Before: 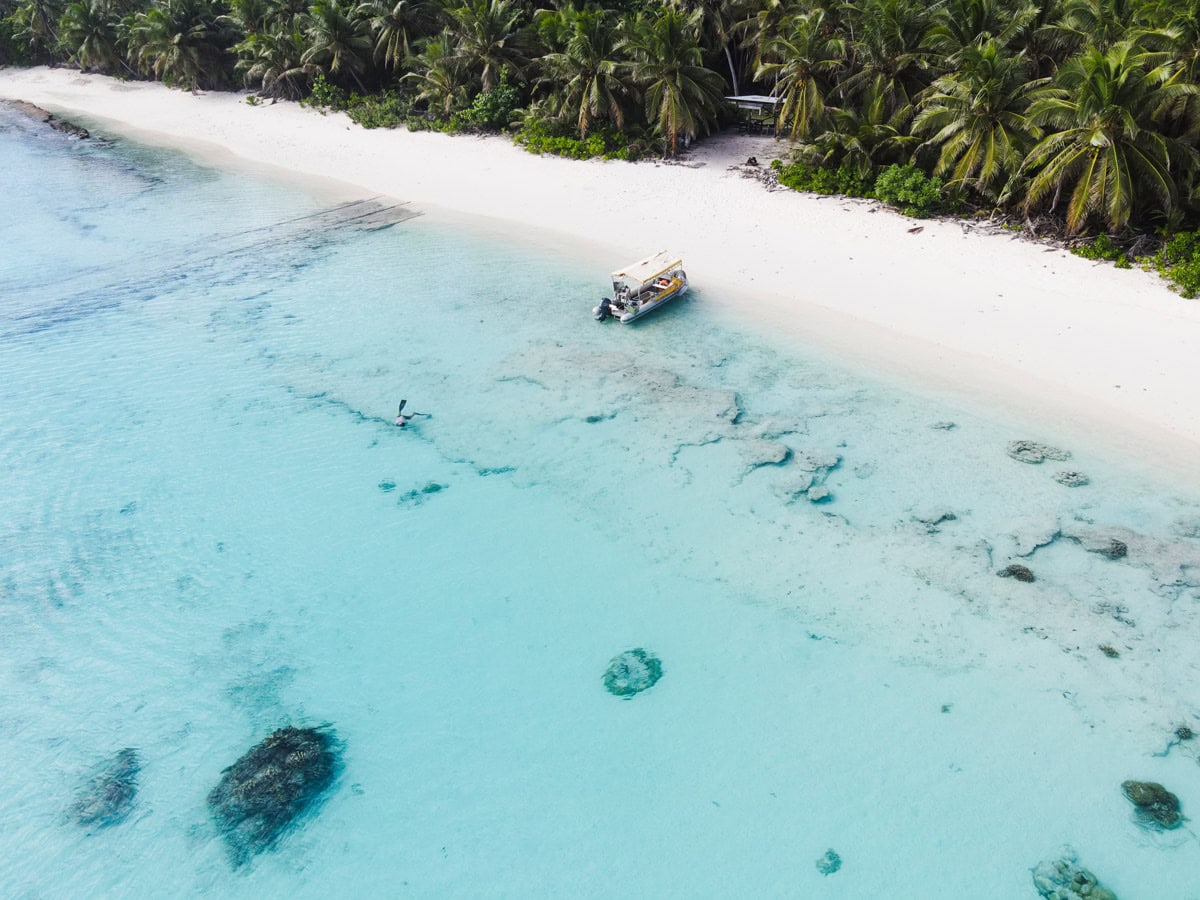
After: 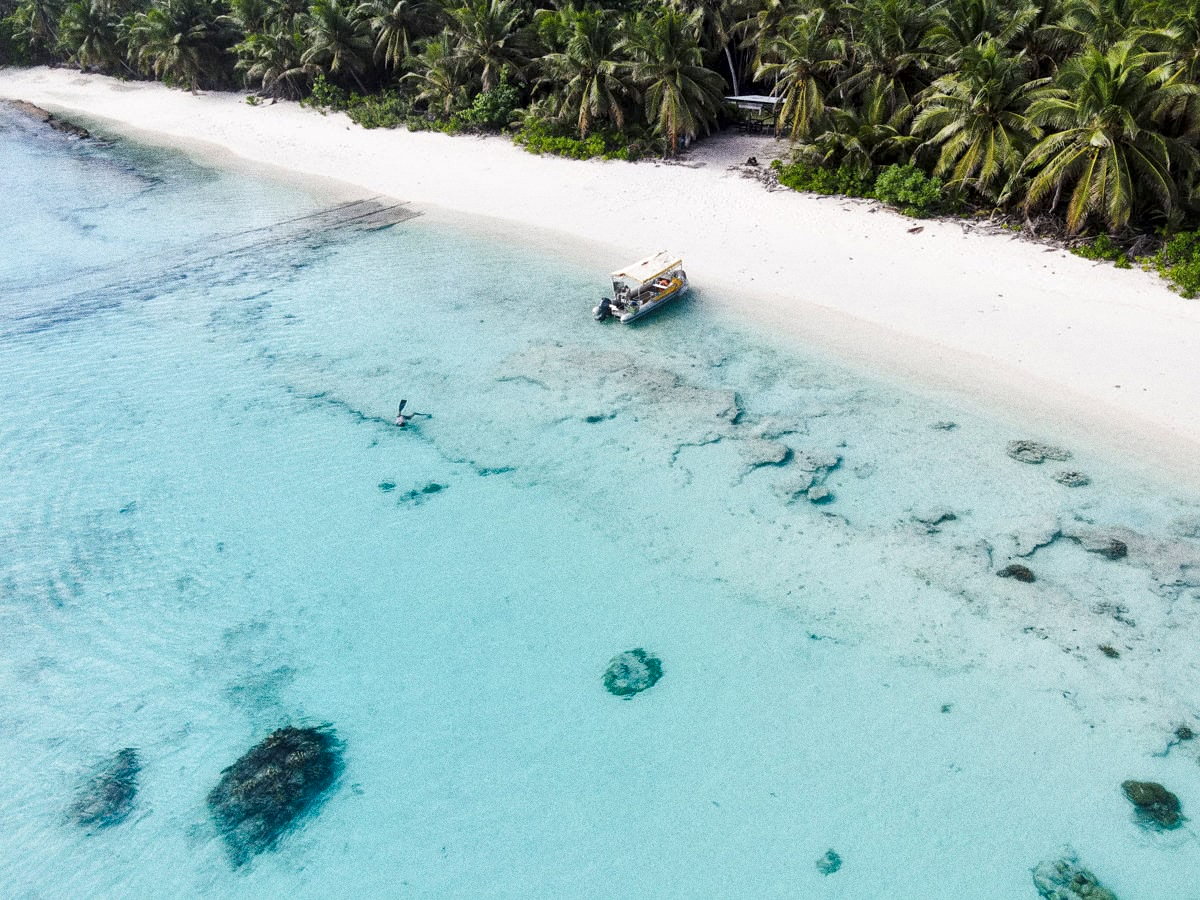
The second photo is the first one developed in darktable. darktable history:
grain: coarseness 0.09 ISO, strength 40%
local contrast: mode bilateral grid, contrast 50, coarseness 50, detail 150%, midtone range 0.2
exposure: compensate highlight preservation false
